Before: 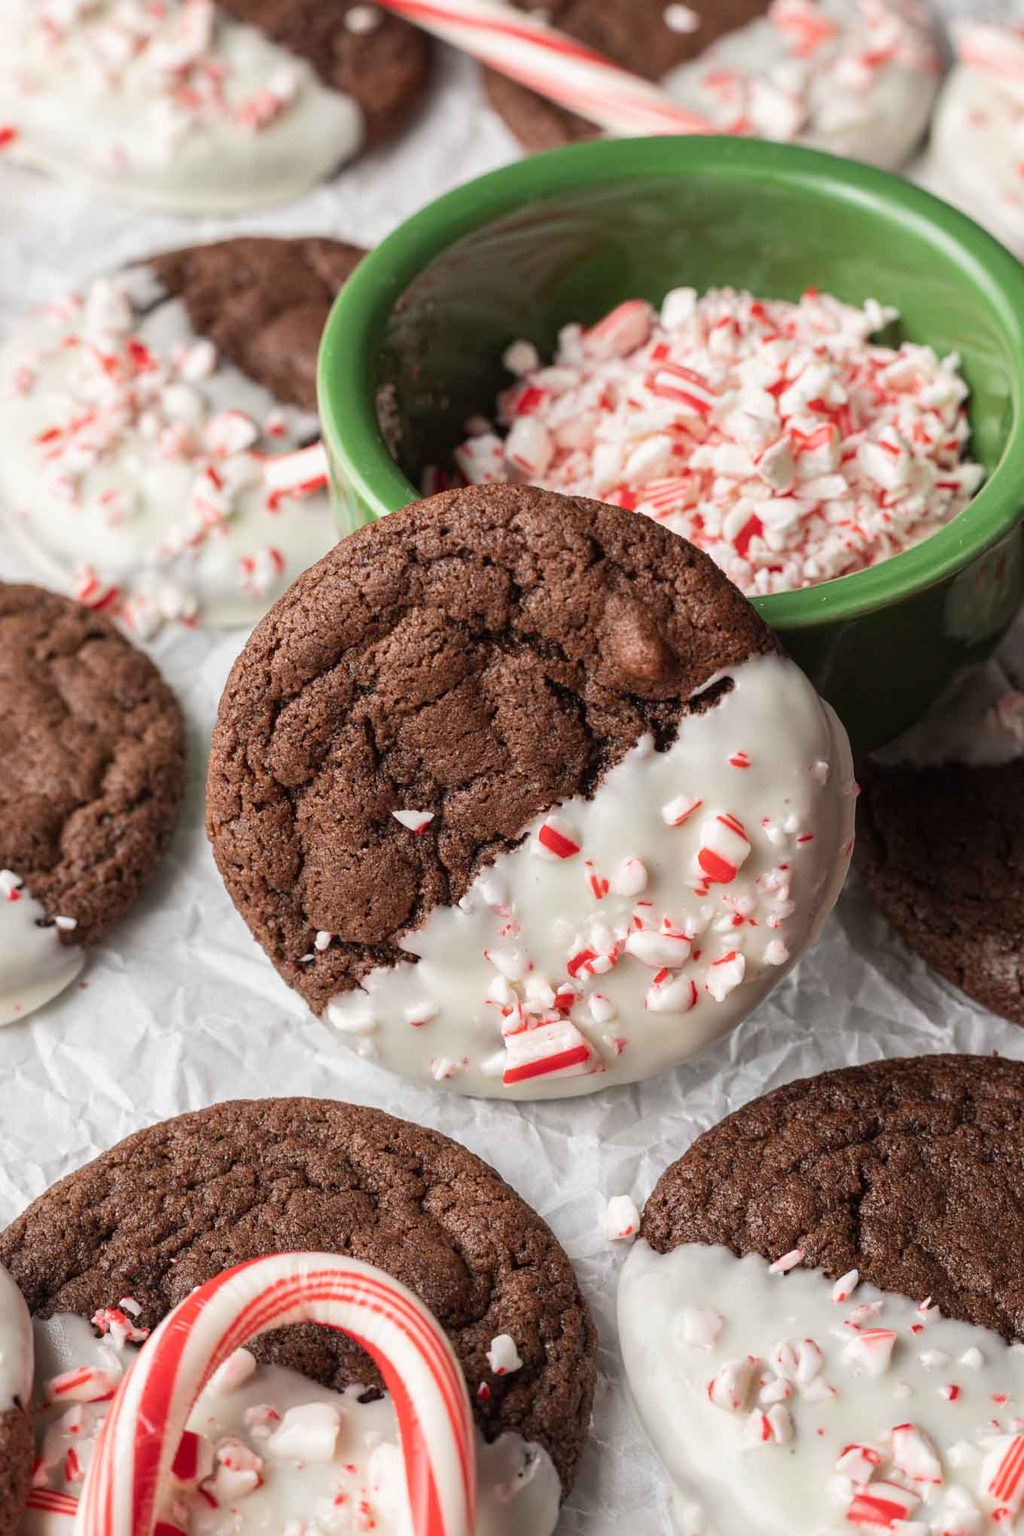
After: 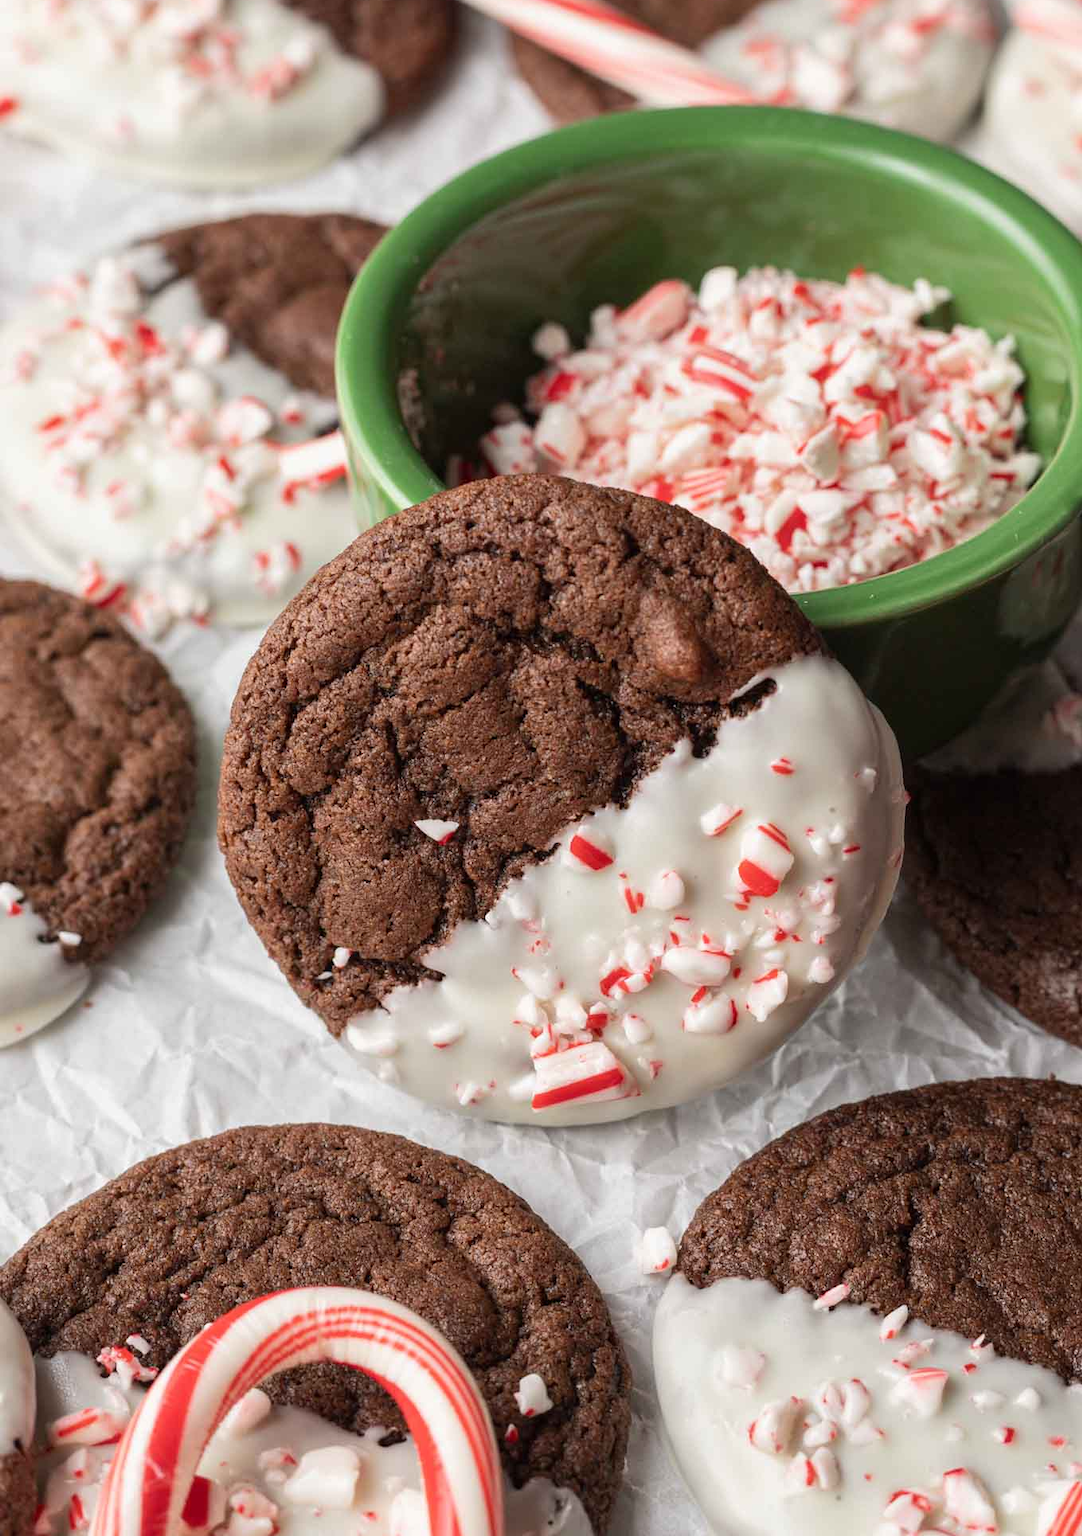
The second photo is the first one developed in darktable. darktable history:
crop and rotate: top 2.307%, bottom 3.131%
